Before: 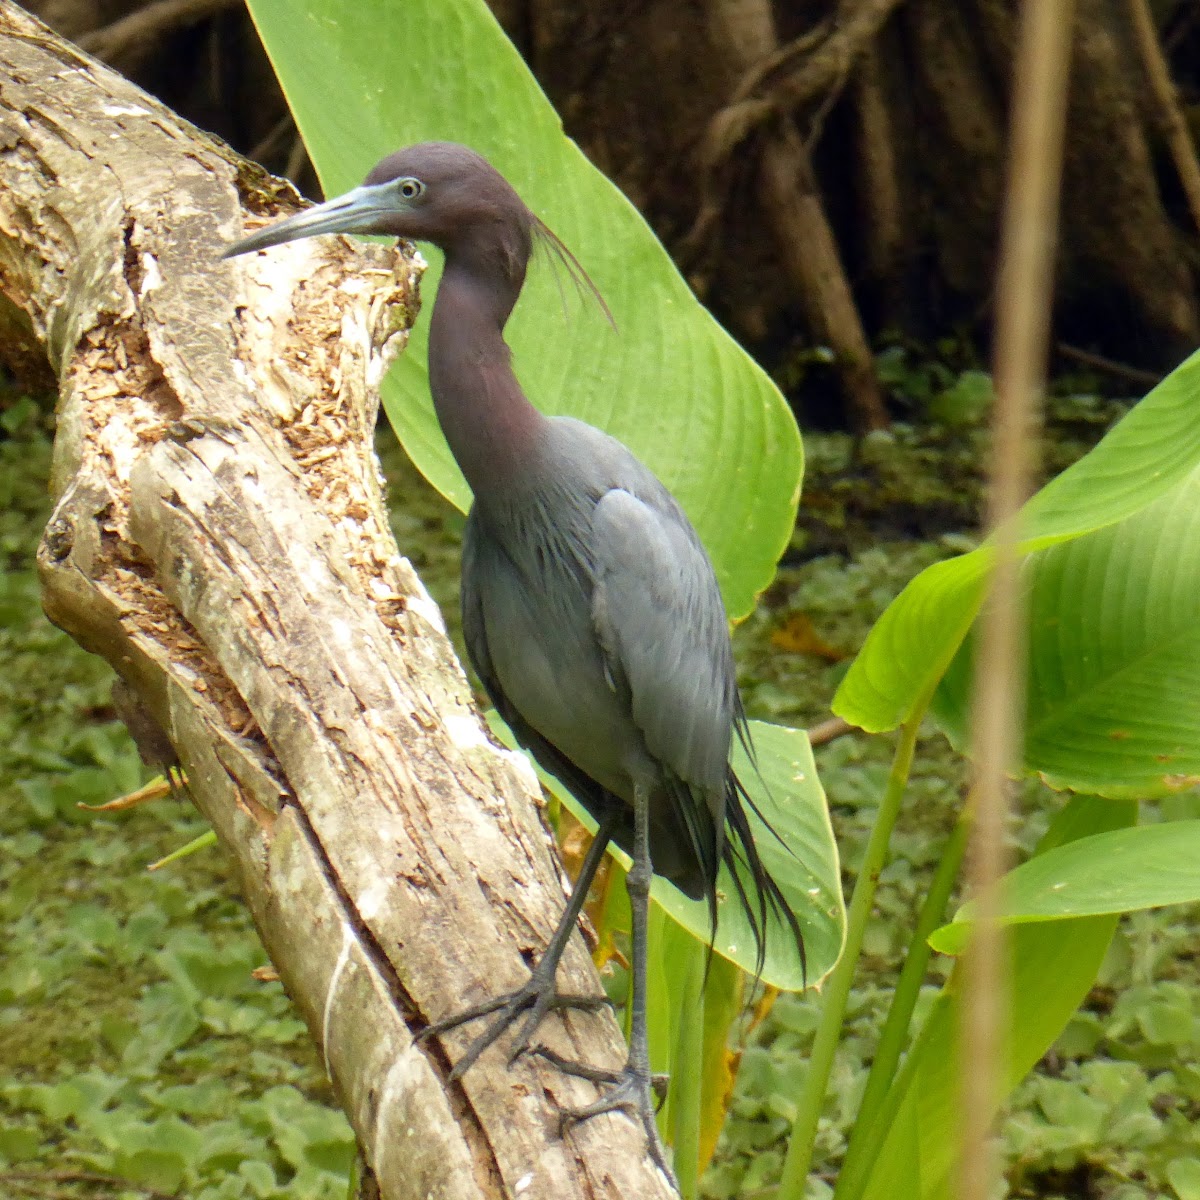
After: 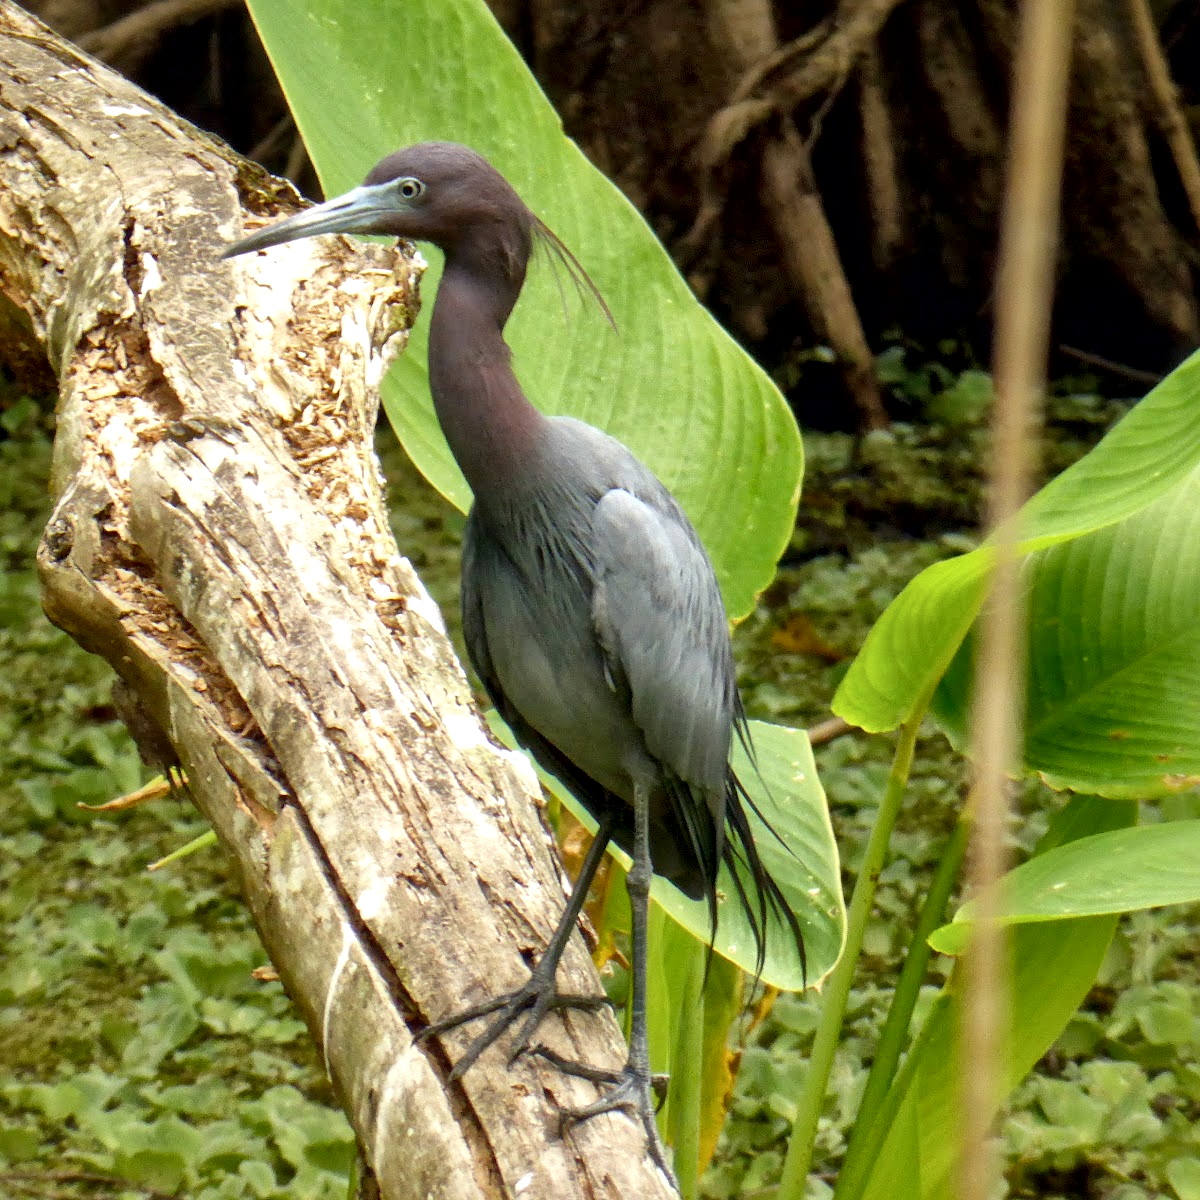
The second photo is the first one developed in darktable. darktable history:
local contrast: mode bilateral grid, contrast 21, coarseness 49, detail 171%, midtone range 0.2
